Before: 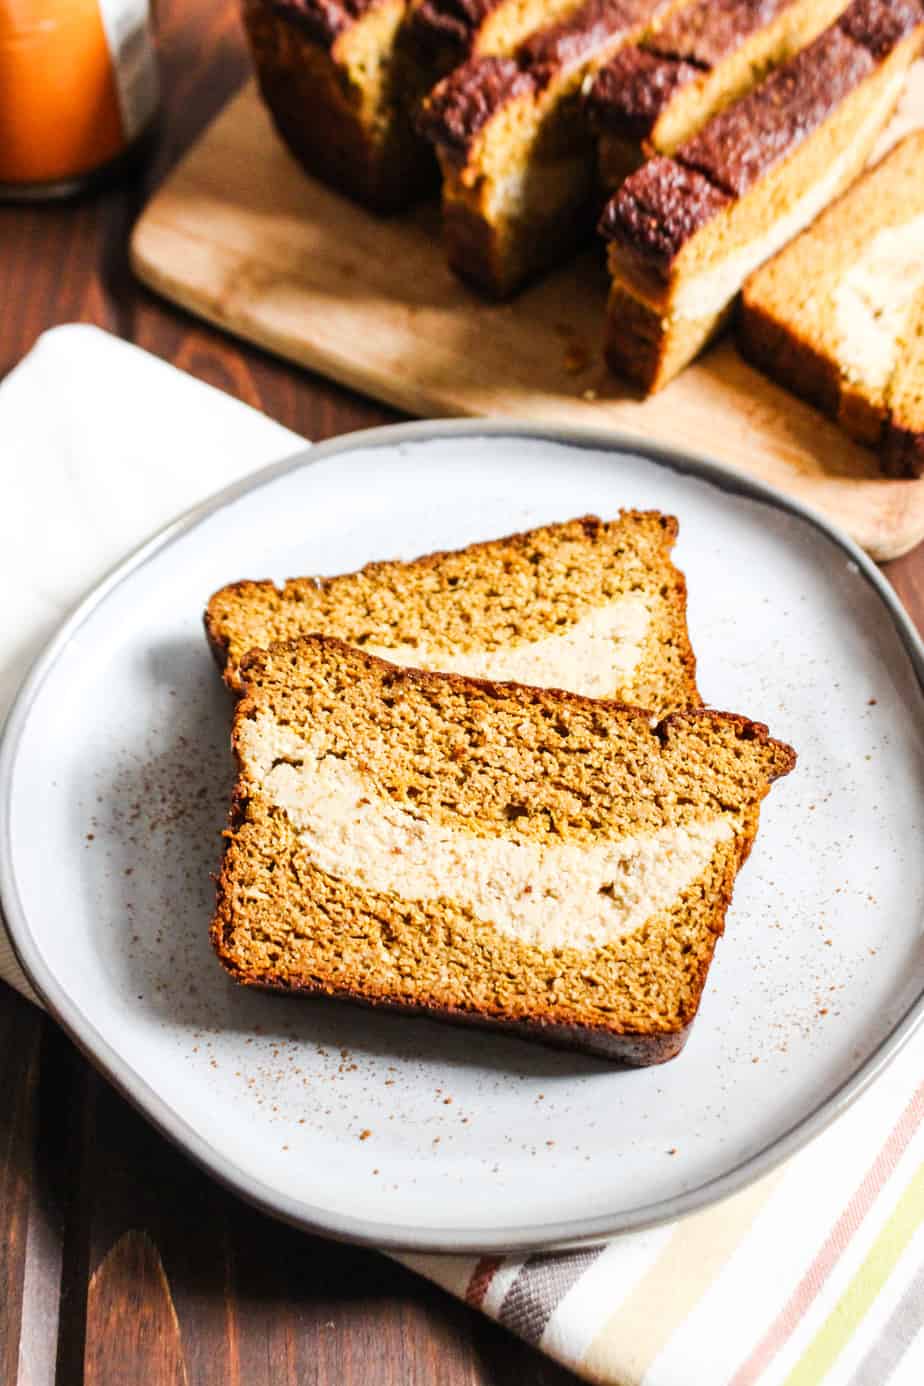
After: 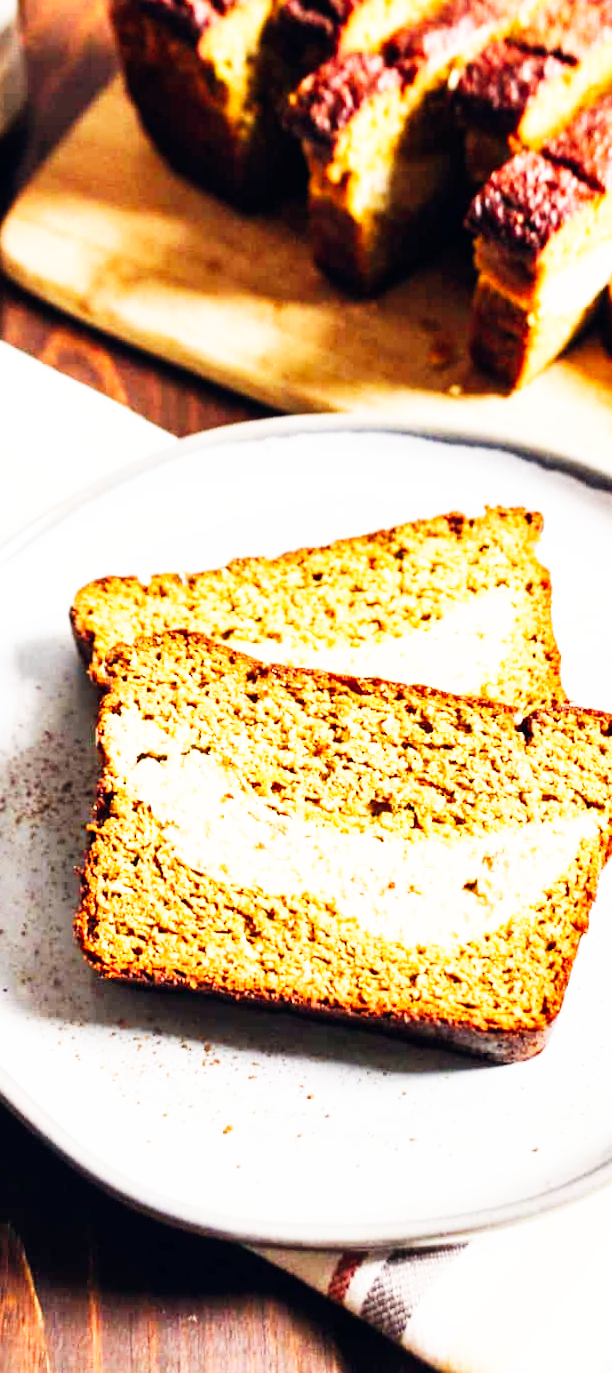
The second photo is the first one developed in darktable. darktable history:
color balance rgb: shadows lift › hue 87.51°, highlights gain › chroma 1.62%, highlights gain › hue 55.1°, global offset › chroma 0.06%, global offset › hue 253.66°, linear chroma grading › global chroma 0.5%
crop and rotate: left 14.292%, right 19.041%
rotate and perspective: rotation 0.192°, lens shift (horizontal) -0.015, crop left 0.005, crop right 0.996, crop top 0.006, crop bottom 0.99
base curve: curves: ch0 [(0, 0) (0.007, 0.004) (0.027, 0.03) (0.046, 0.07) (0.207, 0.54) (0.442, 0.872) (0.673, 0.972) (1, 1)], preserve colors none
